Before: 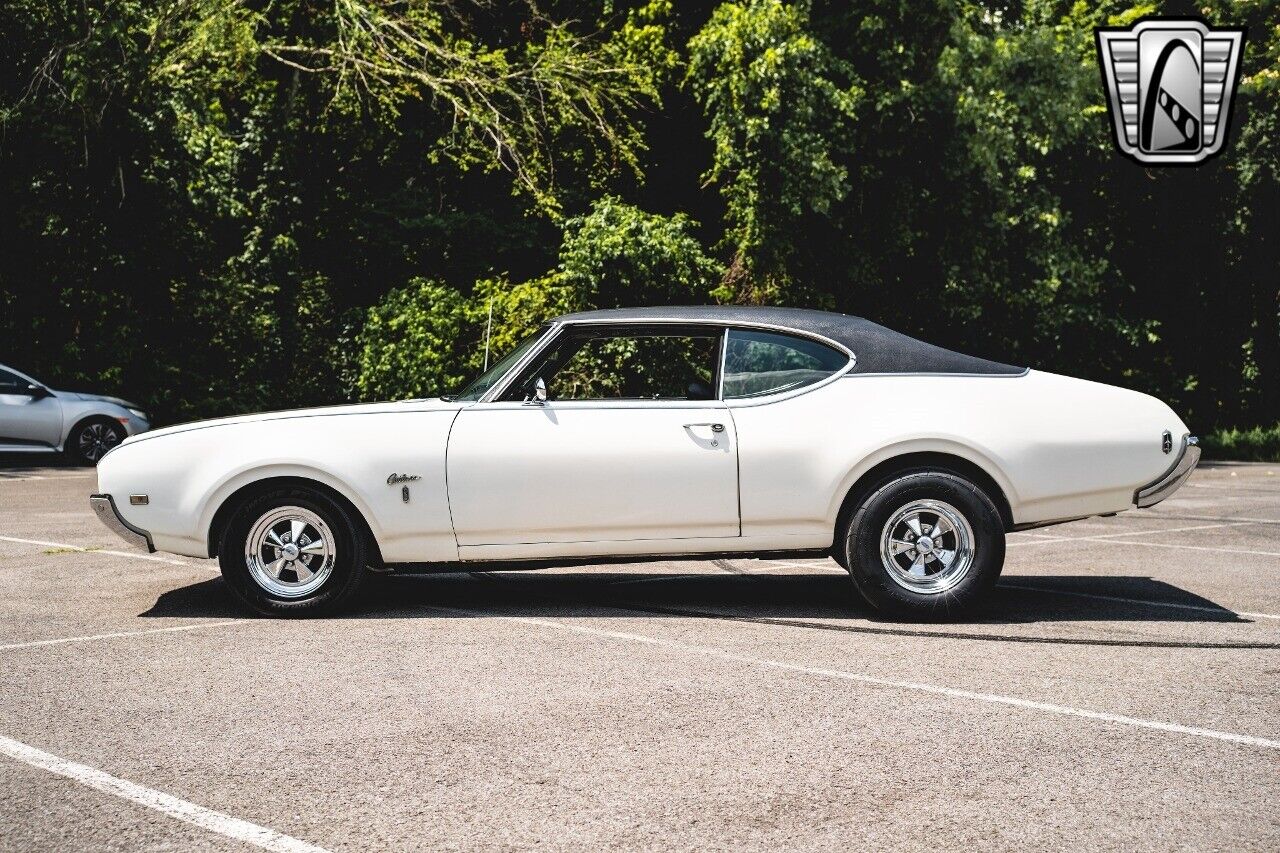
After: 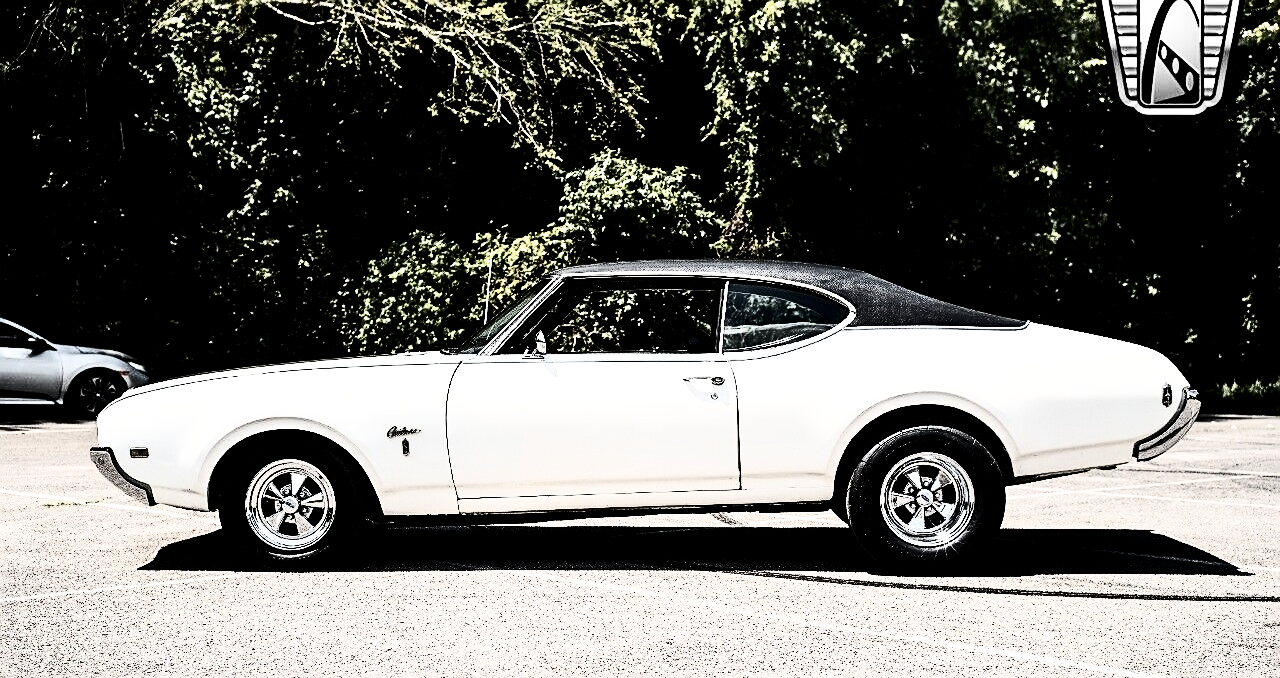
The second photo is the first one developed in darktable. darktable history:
color correction: highlights b* 0.041, saturation 0.559
contrast brightness saturation: contrast 0.514, saturation -0.1
filmic rgb: black relative exposure -5.49 EV, white relative exposure 2.48 EV, target black luminance 0%, hardness 4.52, latitude 66.9%, contrast 1.466, shadows ↔ highlights balance -3.69%, color science v6 (2022), iterations of high-quality reconstruction 0
crop and rotate: top 5.651%, bottom 14.834%
tone equalizer: on, module defaults
sharpen: on, module defaults
